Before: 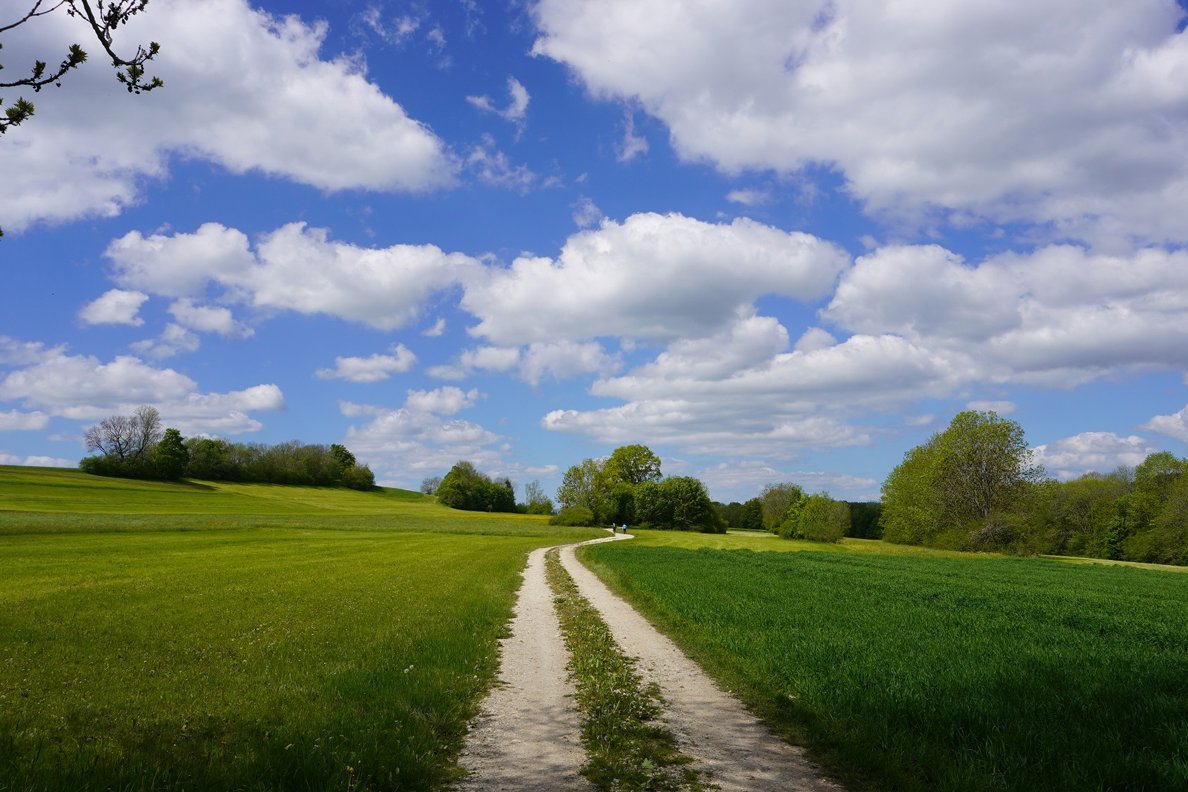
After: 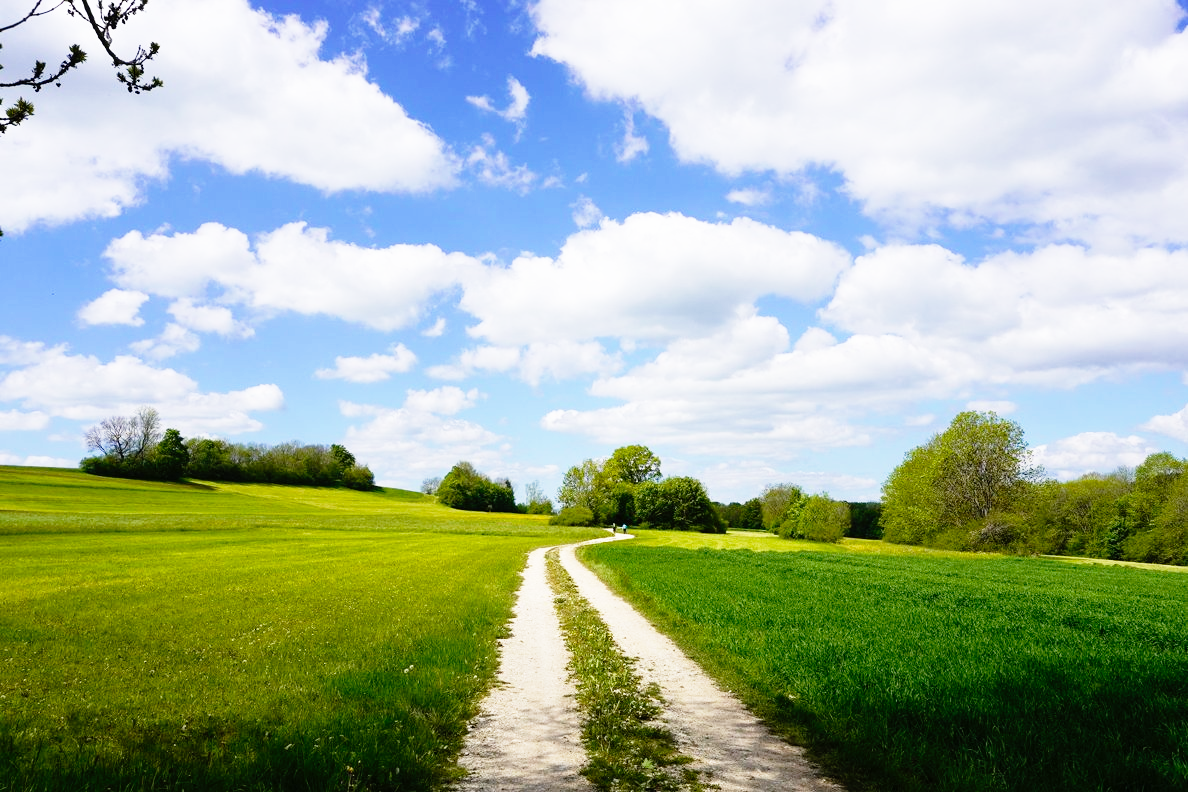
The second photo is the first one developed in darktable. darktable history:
base curve: curves: ch0 [(0, 0) (0.012, 0.01) (0.073, 0.168) (0.31, 0.711) (0.645, 0.957) (1, 1)], preserve colors none
color zones: mix -121.85%
